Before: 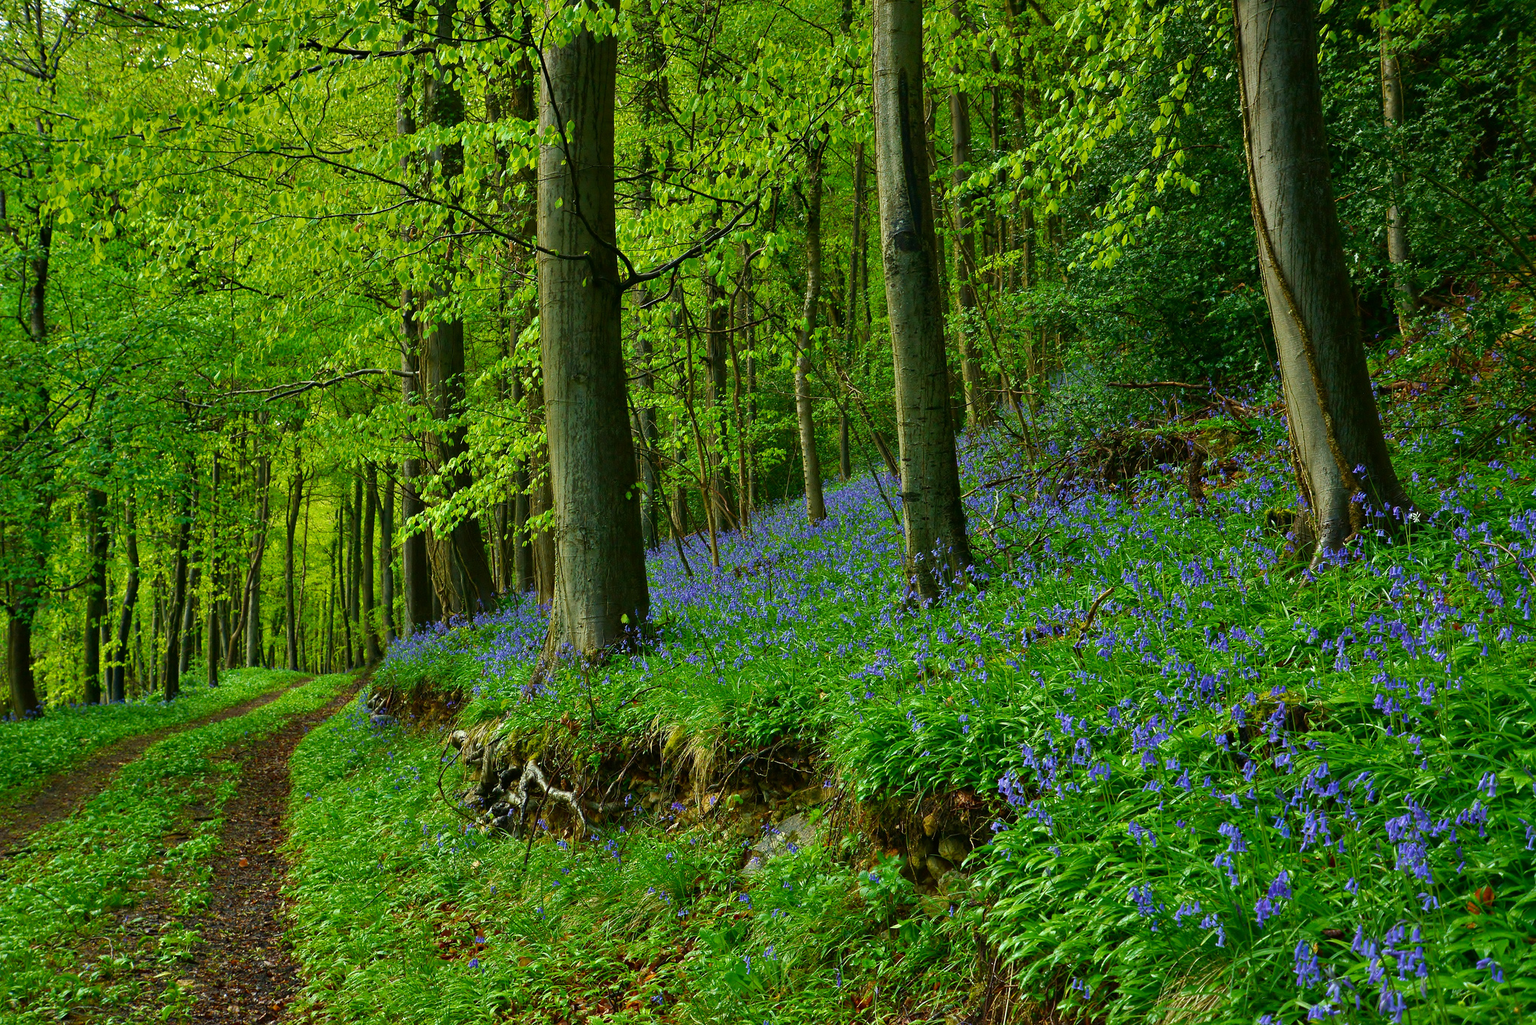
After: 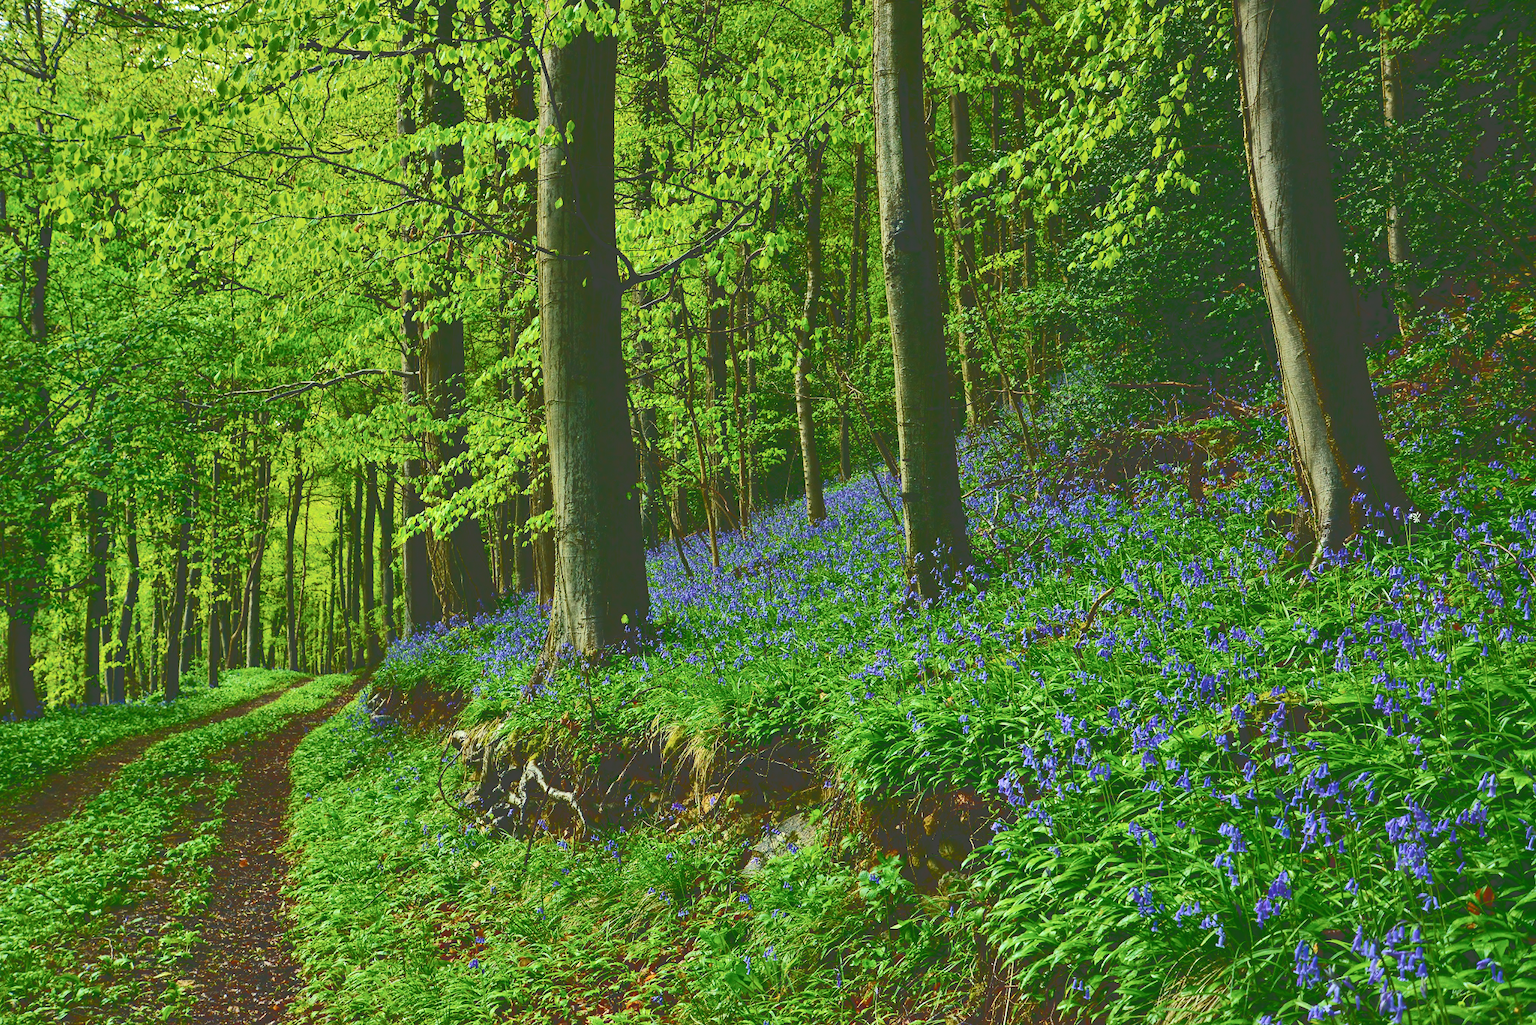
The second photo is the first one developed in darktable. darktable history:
tone curve: curves: ch0 [(0, 0) (0.003, 0.26) (0.011, 0.26) (0.025, 0.26) (0.044, 0.257) (0.069, 0.257) (0.1, 0.257) (0.136, 0.255) (0.177, 0.258) (0.224, 0.272) (0.277, 0.294) (0.335, 0.346) (0.399, 0.422) (0.468, 0.536) (0.543, 0.657) (0.623, 0.757) (0.709, 0.823) (0.801, 0.872) (0.898, 0.92) (1, 1)], color space Lab, independent channels, preserve colors none
